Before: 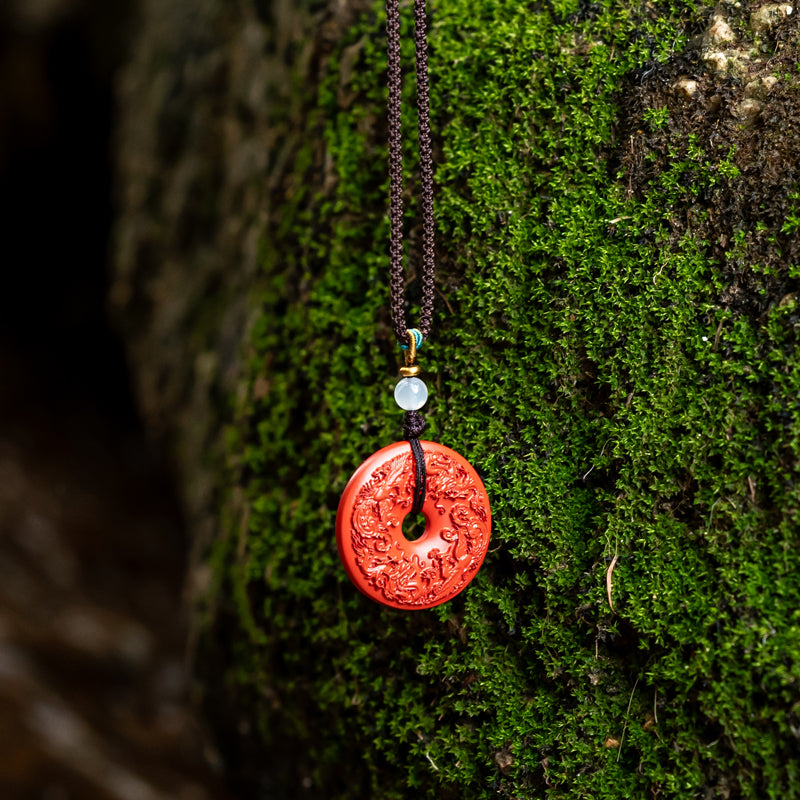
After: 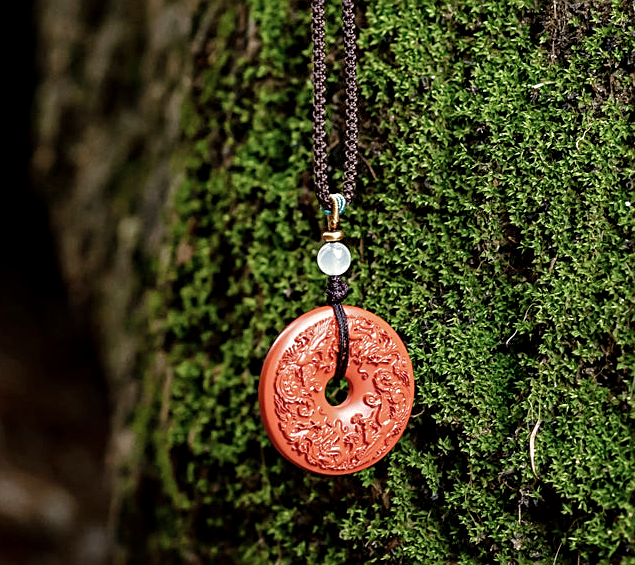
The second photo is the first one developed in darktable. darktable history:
contrast brightness saturation: contrast 0.1, saturation -0.3
contrast equalizer: octaves 7, y [[0.6 ×6], [0.55 ×6], [0 ×6], [0 ×6], [0 ×6]], mix 0.3
tone equalizer: -8 EV 0.25 EV, -7 EV 0.417 EV, -6 EV 0.417 EV, -5 EV 0.25 EV, -3 EV -0.25 EV, -2 EV -0.417 EV, -1 EV -0.417 EV, +0 EV -0.25 EV, edges refinement/feathering 500, mask exposure compensation -1.57 EV, preserve details guided filter
filmic rgb: black relative exposure -16 EV, threshold -0.33 EV, transition 3.19 EV, structure ↔ texture 100%, target black luminance 0%, hardness 7.57, latitude 72.96%, contrast 0.908, highlights saturation mix 10%, shadows ↔ highlights balance -0.38%, add noise in highlights 0, preserve chrominance no, color science v4 (2020), iterations of high-quality reconstruction 10, enable highlight reconstruction true
sharpen: on, module defaults
exposure: exposure 0.6 EV, compensate highlight preservation false
crop: left 9.712%, top 16.928%, right 10.845%, bottom 12.332%
